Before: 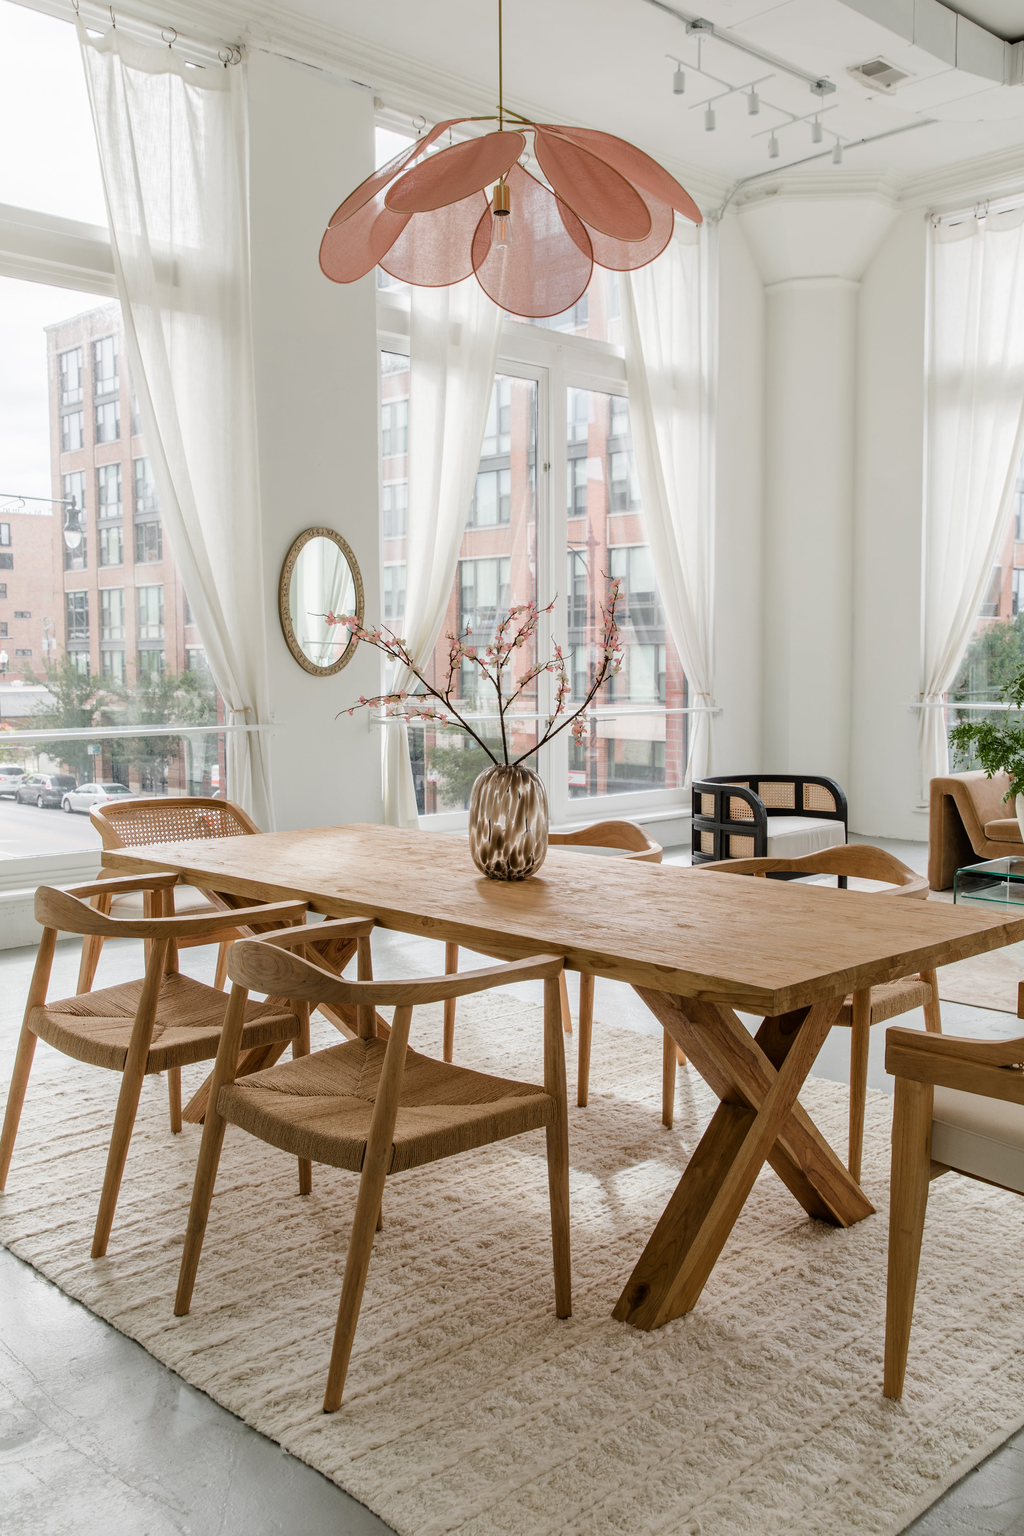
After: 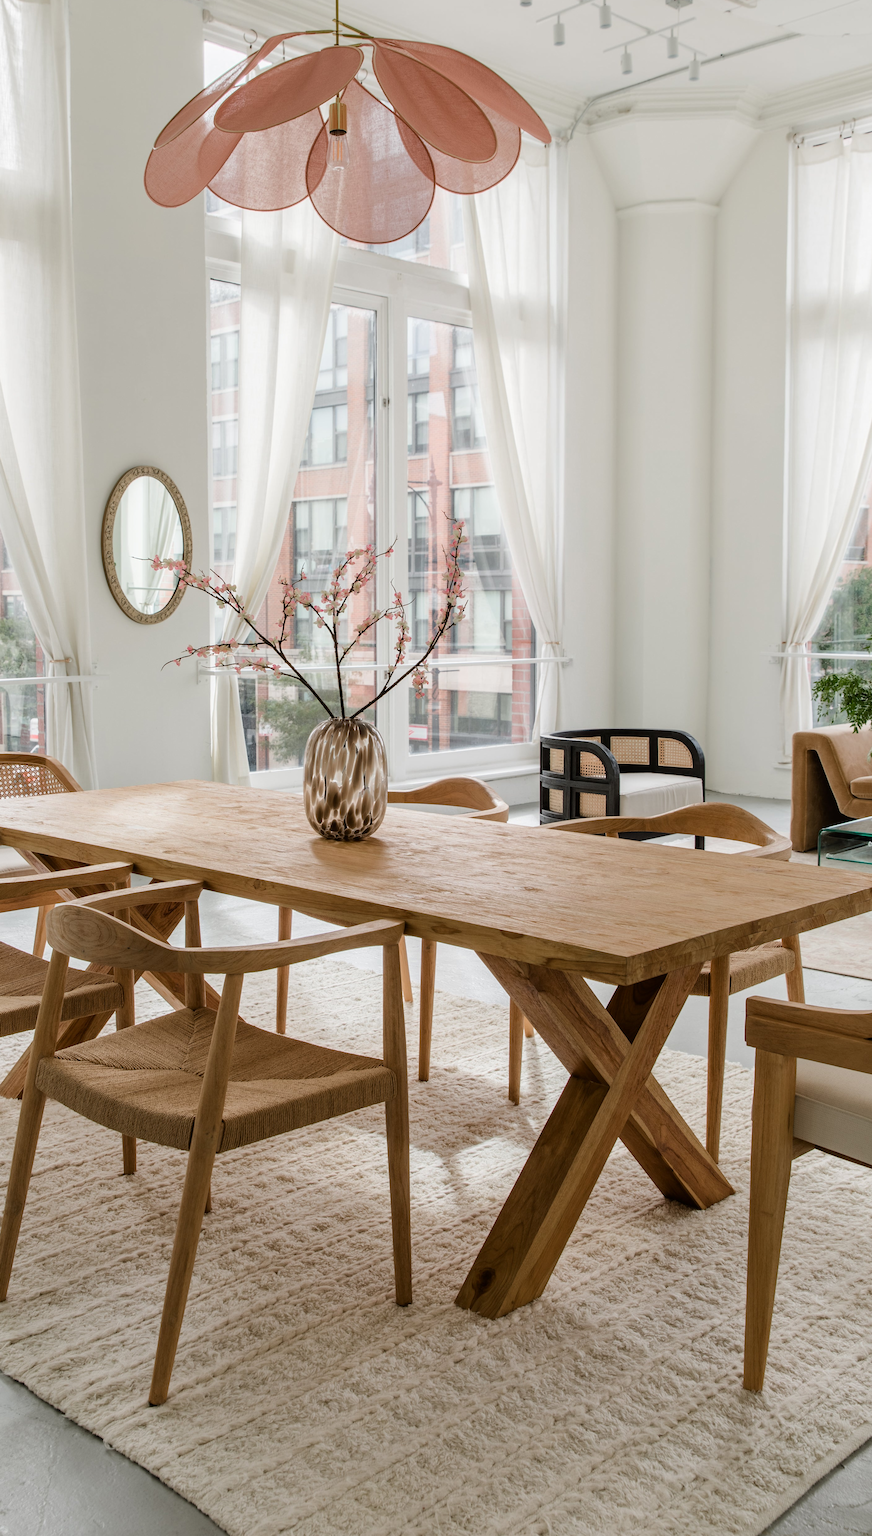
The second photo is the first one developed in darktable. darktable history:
crop and rotate: left 17.959%, top 5.771%, right 1.742%
contrast brightness saturation: contrast 0.05
